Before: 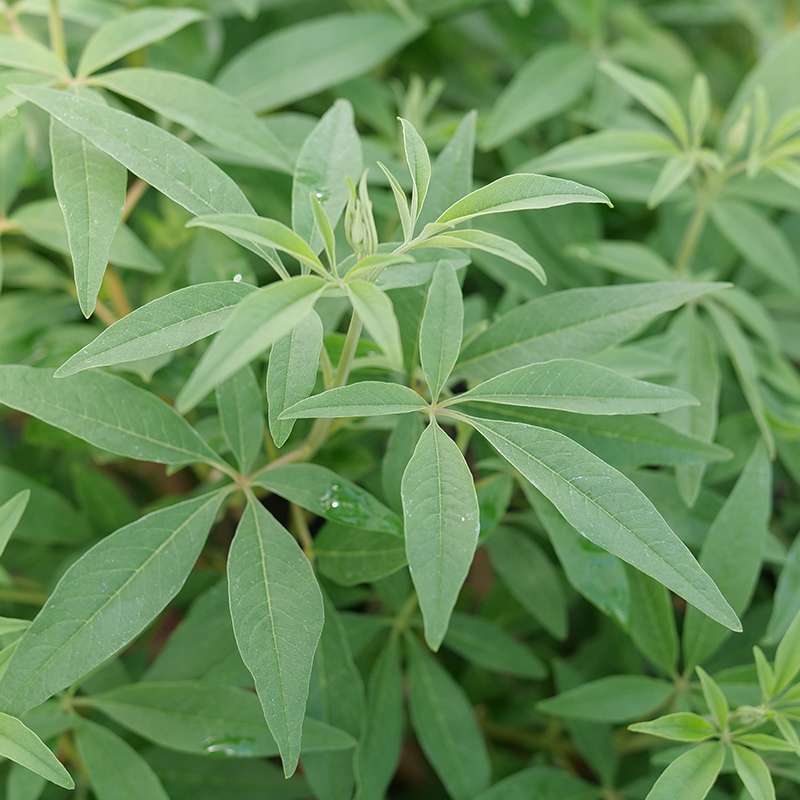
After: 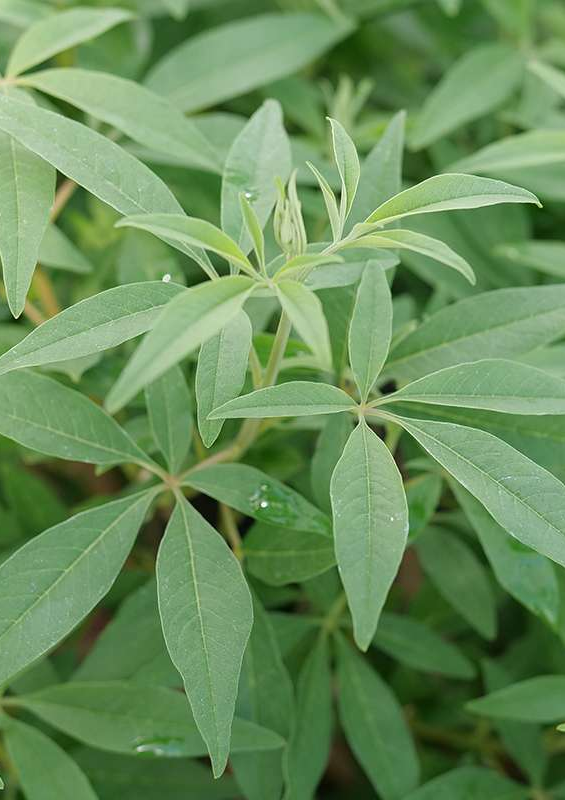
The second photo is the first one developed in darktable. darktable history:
crop and rotate: left 8.954%, right 20.35%
